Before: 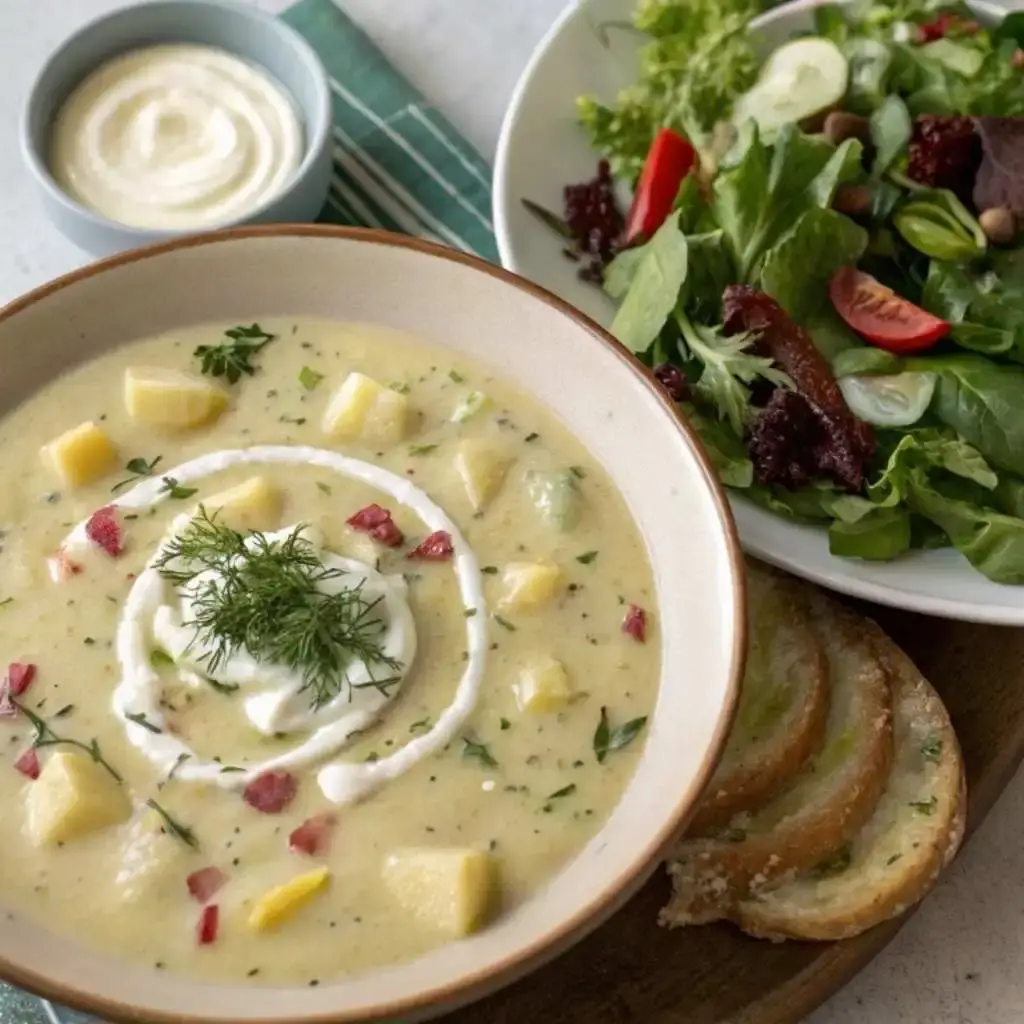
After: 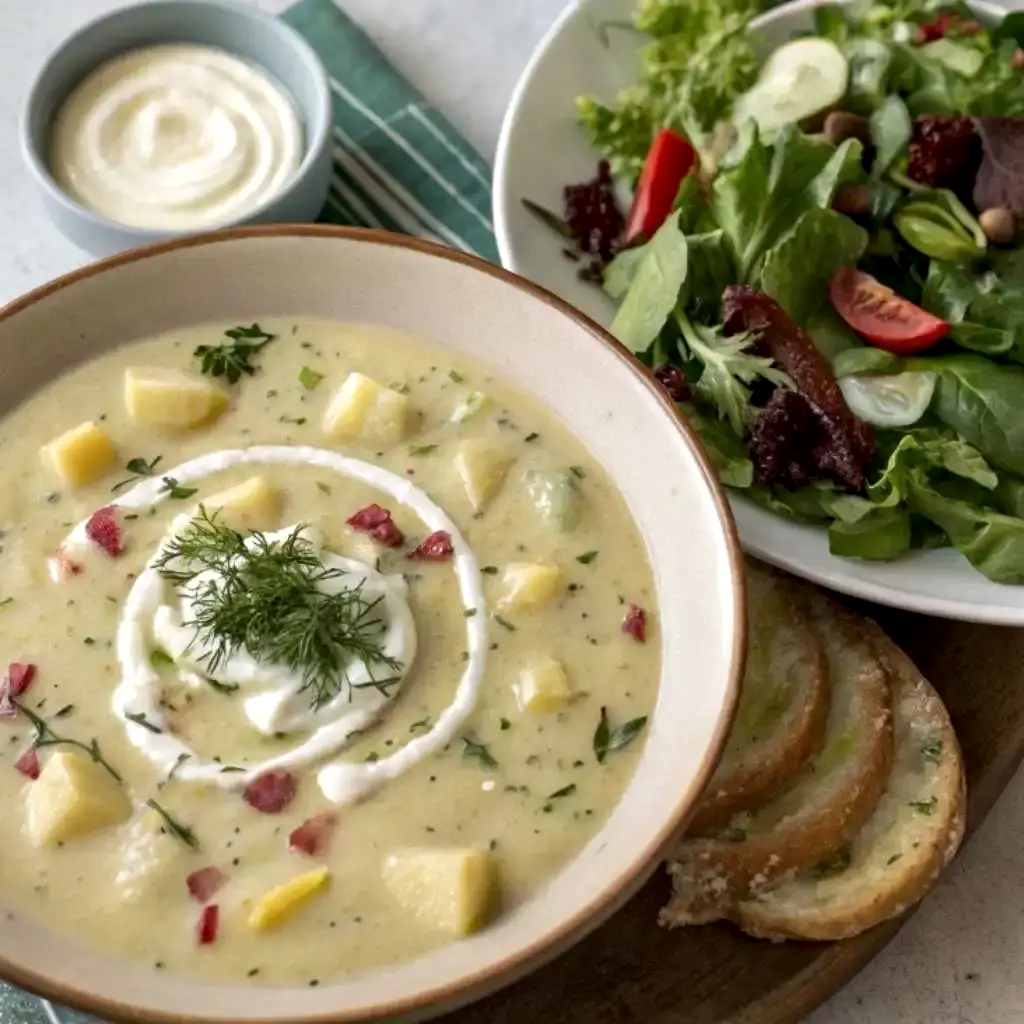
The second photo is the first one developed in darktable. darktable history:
contrast equalizer: octaves 7, y [[0.546, 0.552, 0.554, 0.554, 0.552, 0.546], [0.5 ×6], [0.5 ×6], [0 ×6], [0 ×6]], mix 0.545
